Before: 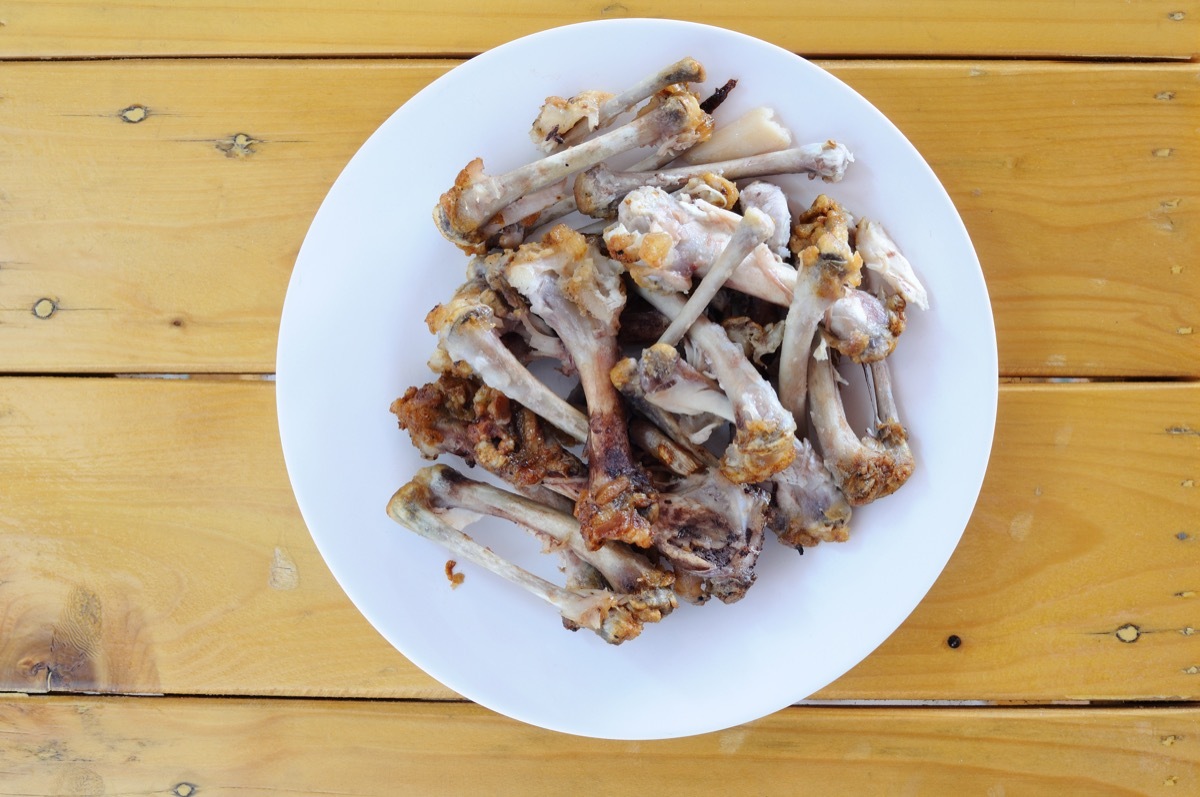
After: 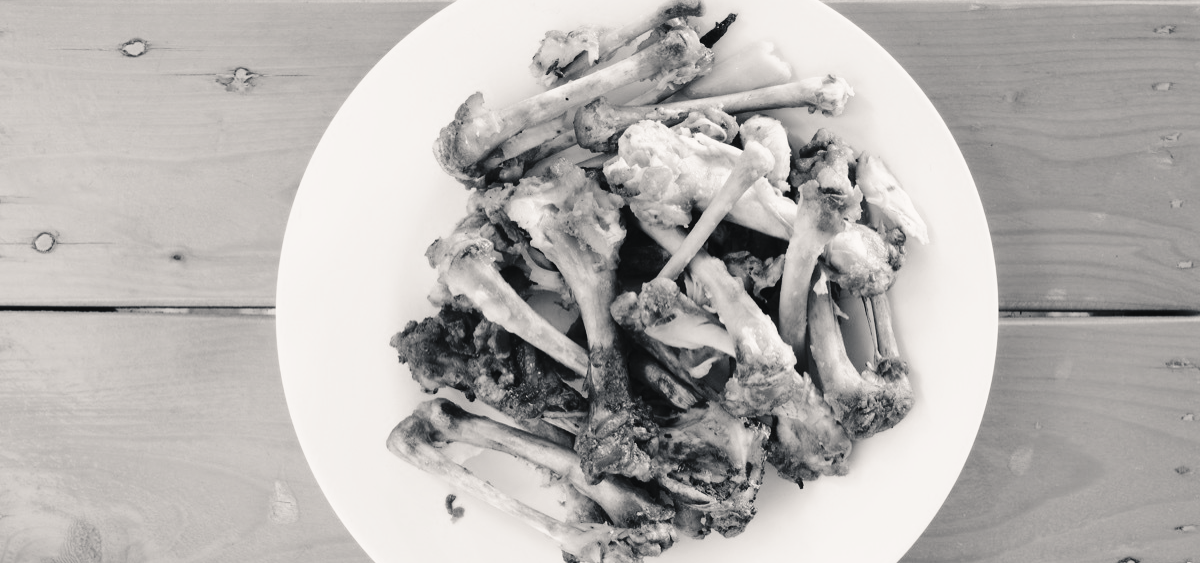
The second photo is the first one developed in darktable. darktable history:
base curve: curves: ch0 [(0, 0) (0.036, 0.025) (0.121, 0.166) (0.206, 0.329) (0.605, 0.79) (1, 1)], preserve colors none
crop and rotate: top 8.293%, bottom 20.996%
color calibration: output gray [0.253, 0.26, 0.487, 0], gray › normalize channels true, illuminant same as pipeline (D50), adaptation XYZ, x 0.346, y 0.359, gamut compression 0
color balance rgb: shadows lift › chroma 2%, shadows lift › hue 250°, power › hue 326.4°, highlights gain › chroma 2%, highlights gain › hue 64.8°, global offset › luminance 0.5%, global offset › hue 58.8°, perceptual saturation grading › highlights -25%, perceptual saturation grading › shadows 30%, global vibrance 15%
